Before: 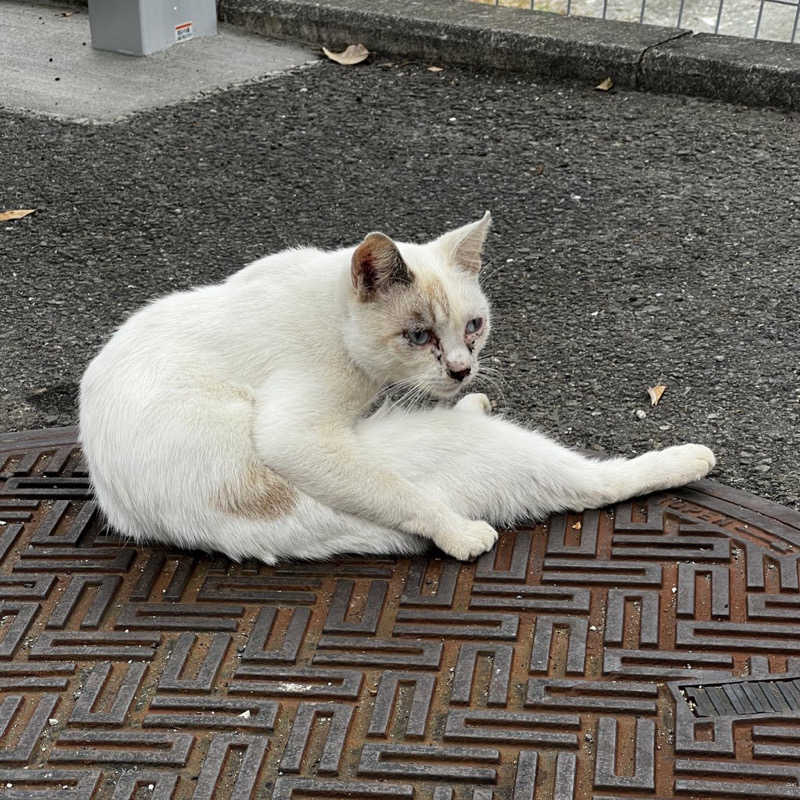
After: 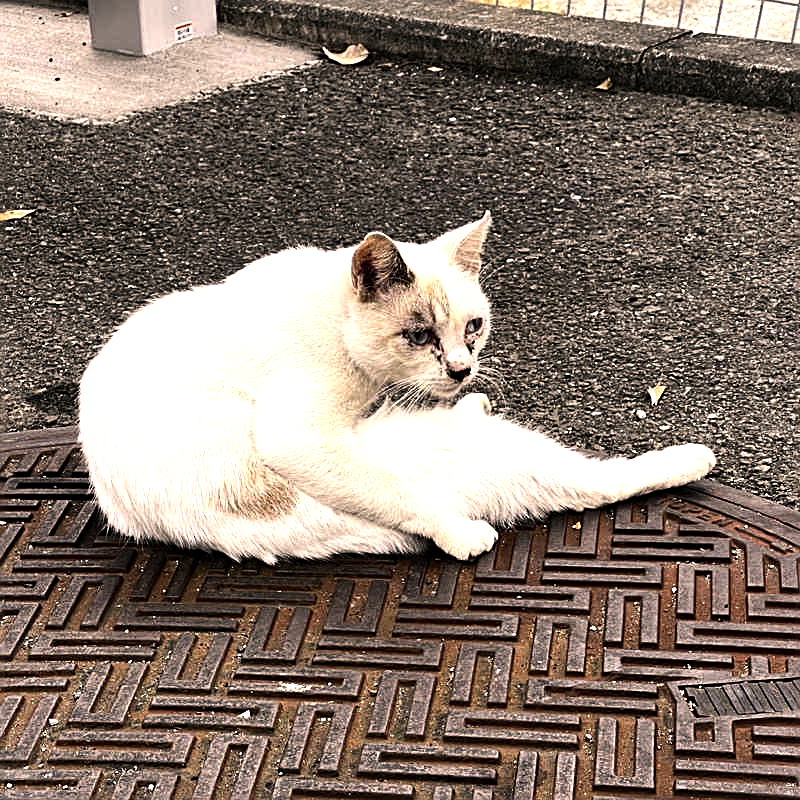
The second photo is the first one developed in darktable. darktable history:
tone equalizer: -8 EV -1.05 EV, -7 EV -1.05 EV, -6 EV -0.873 EV, -5 EV -0.565 EV, -3 EV 0.575 EV, -2 EV 0.857 EV, -1 EV 1 EV, +0 EV 1.08 EV, edges refinement/feathering 500, mask exposure compensation -1.57 EV, preserve details no
color correction: highlights a* 12.07, highlights b* 11.44
shadows and highlights: radius 171.2, shadows 27.87, white point adjustment 3.11, highlights -68.06, soften with gaussian
sharpen: on, module defaults
